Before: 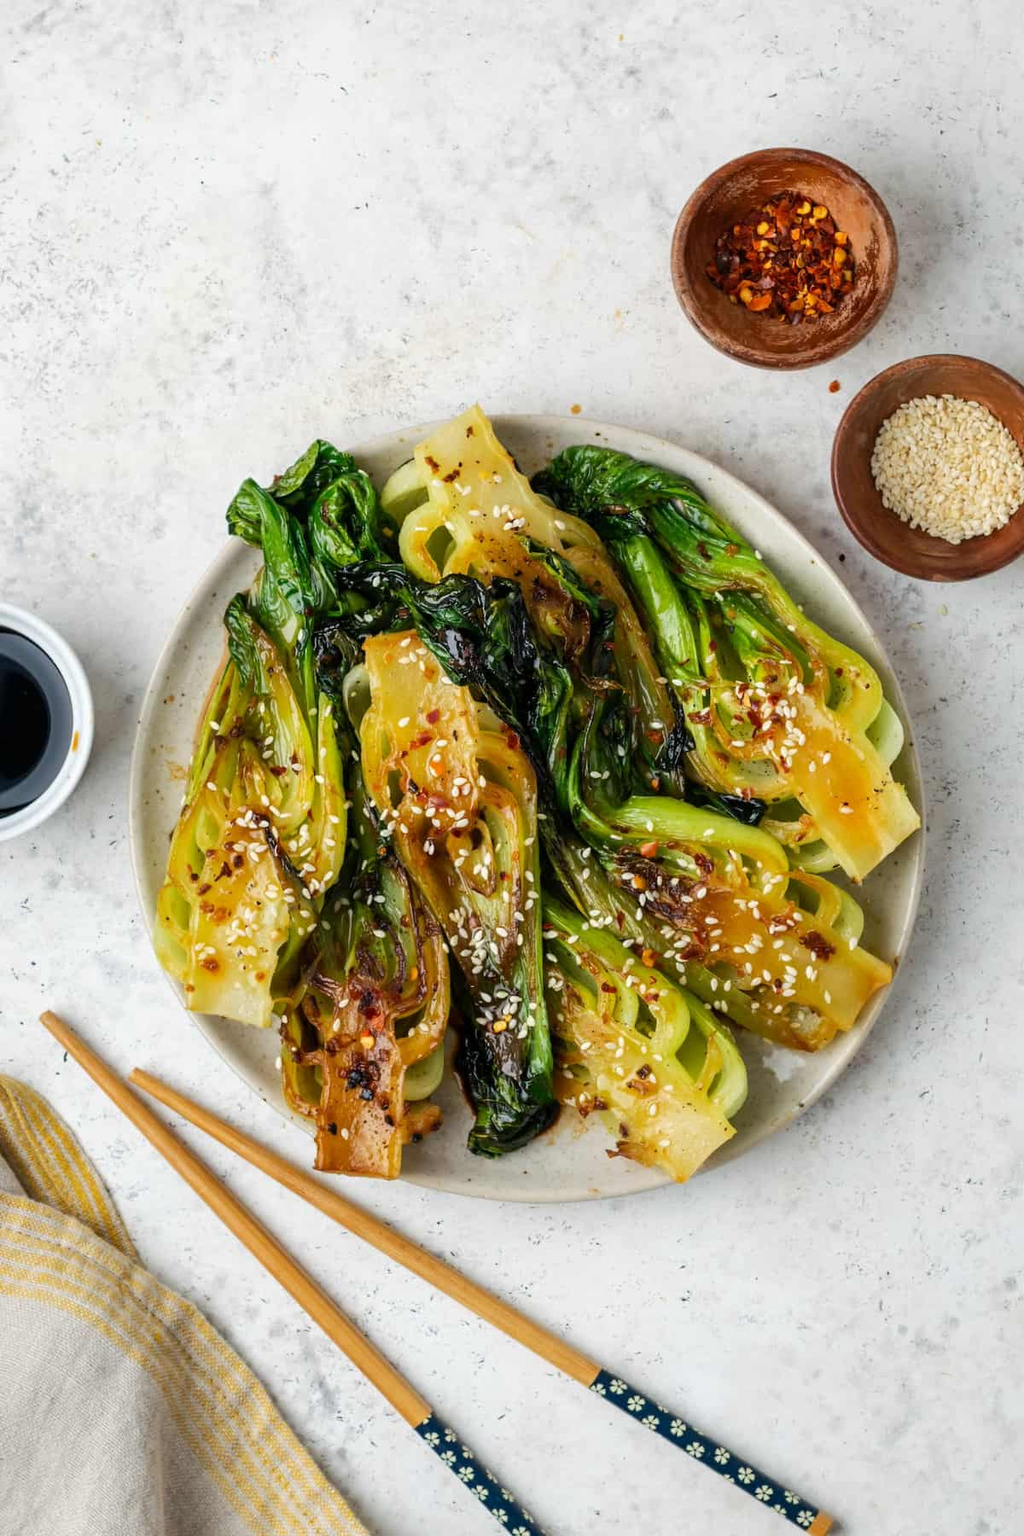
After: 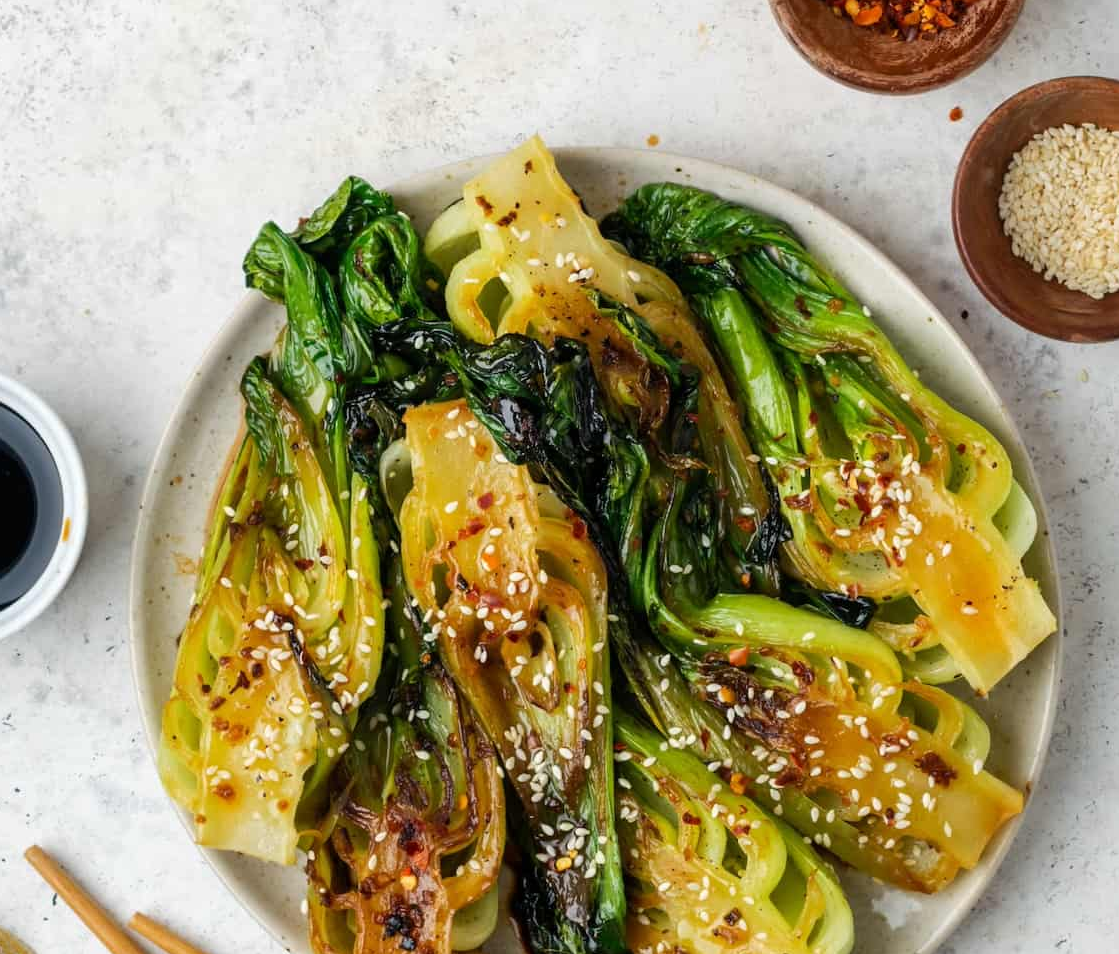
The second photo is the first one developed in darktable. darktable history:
crop: left 1.84%, top 18.864%, right 4.88%, bottom 28.095%
